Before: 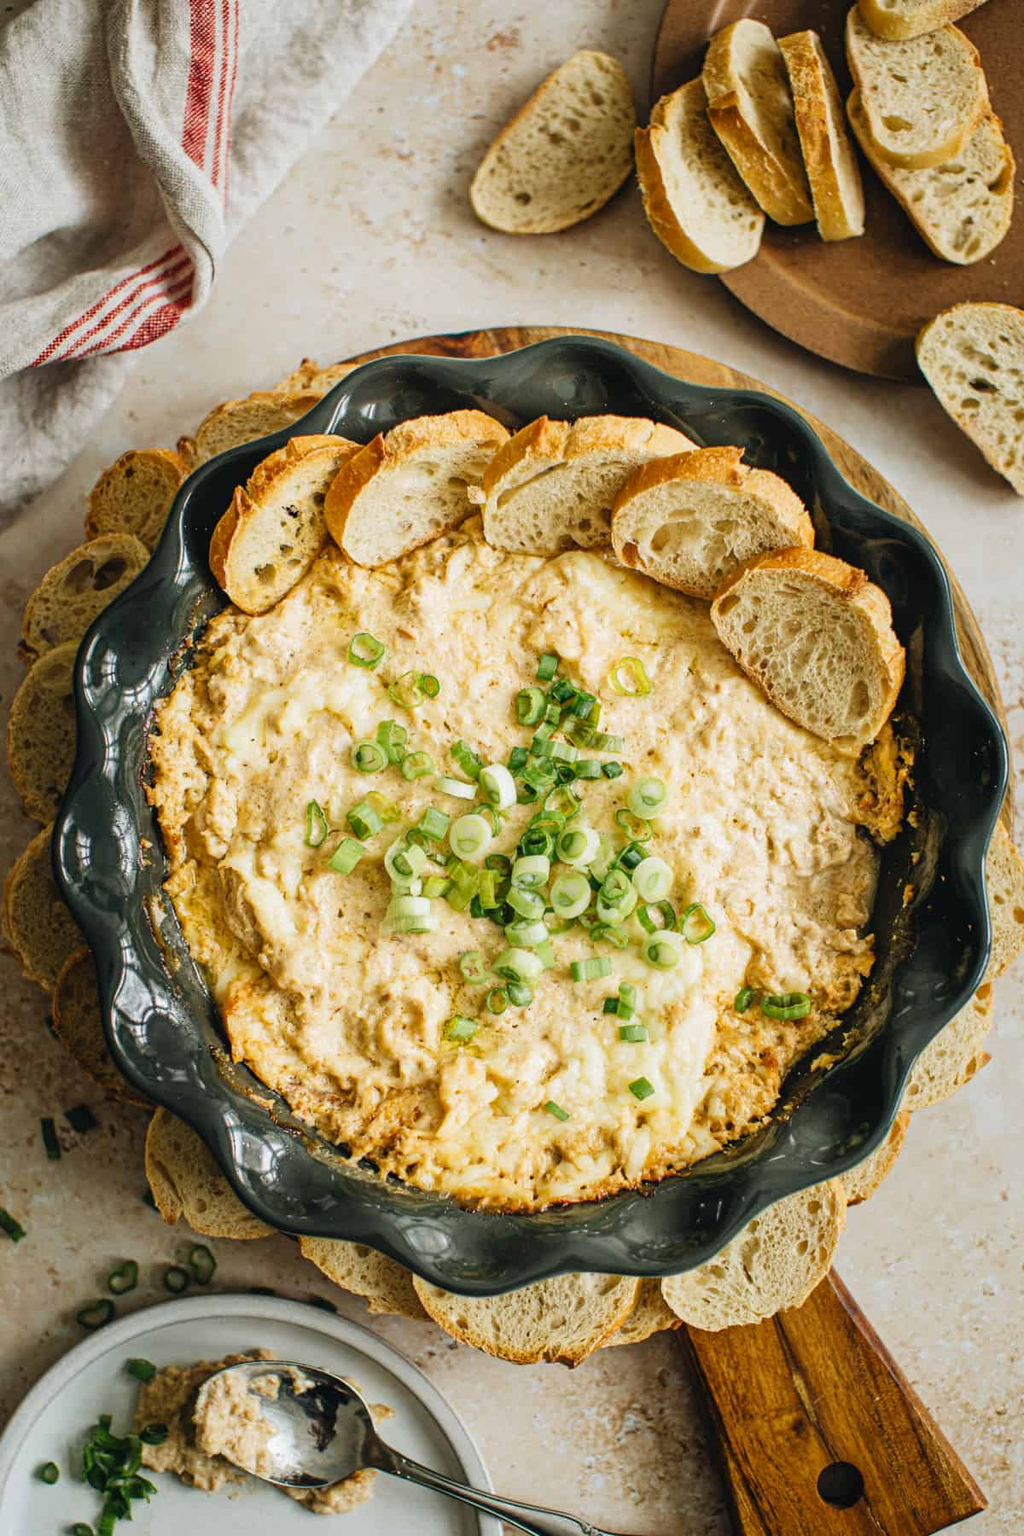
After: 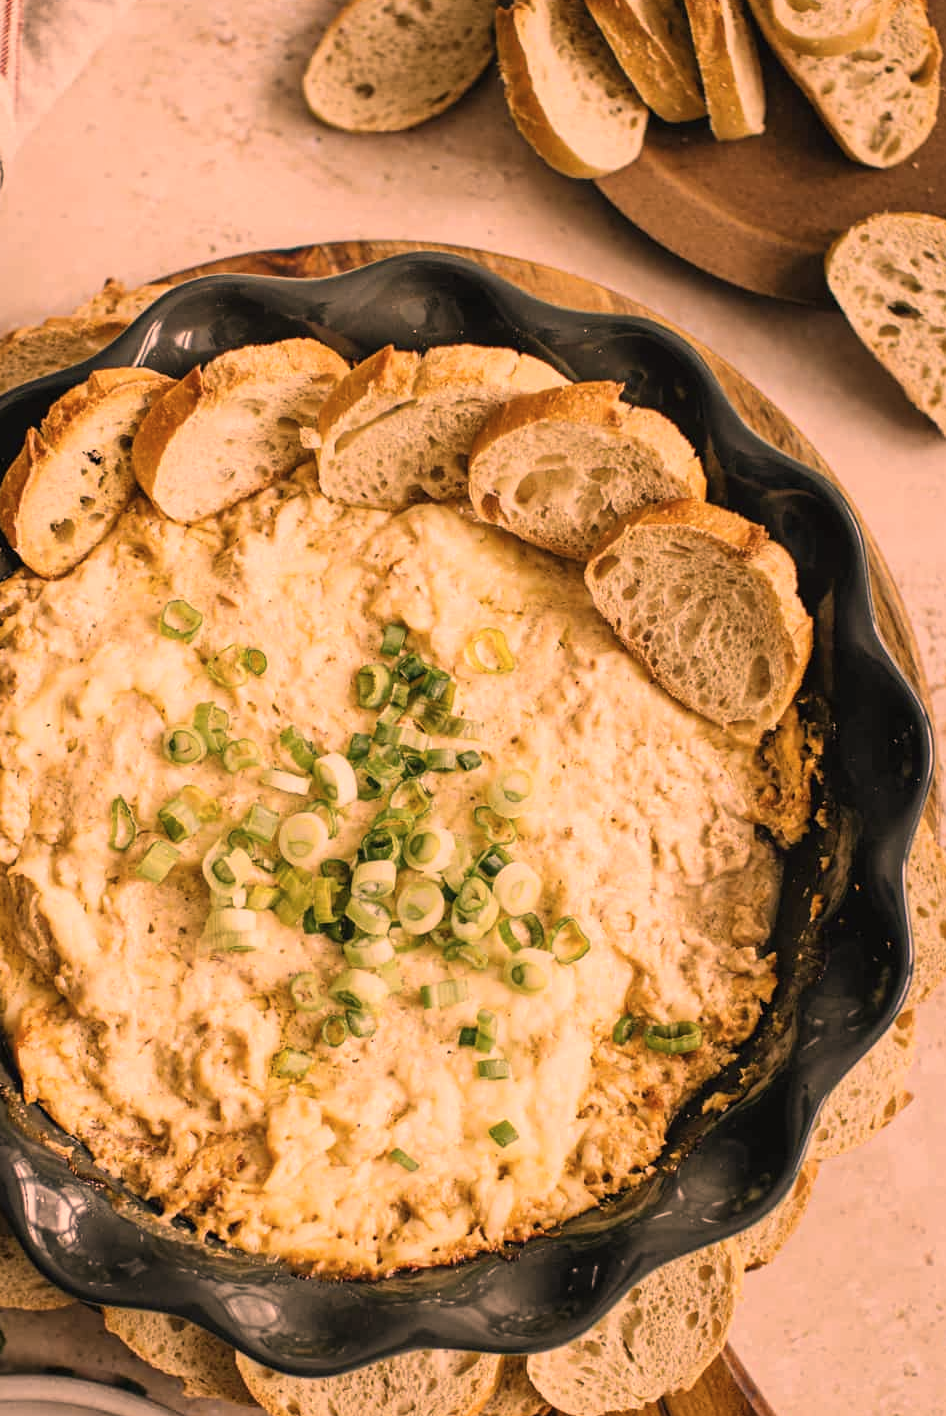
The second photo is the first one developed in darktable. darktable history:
crop and rotate: left 20.74%, top 7.912%, right 0.375%, bottom 13.378%
color correction: highlights a* 40, highlights b* 40, saturation 0.69
